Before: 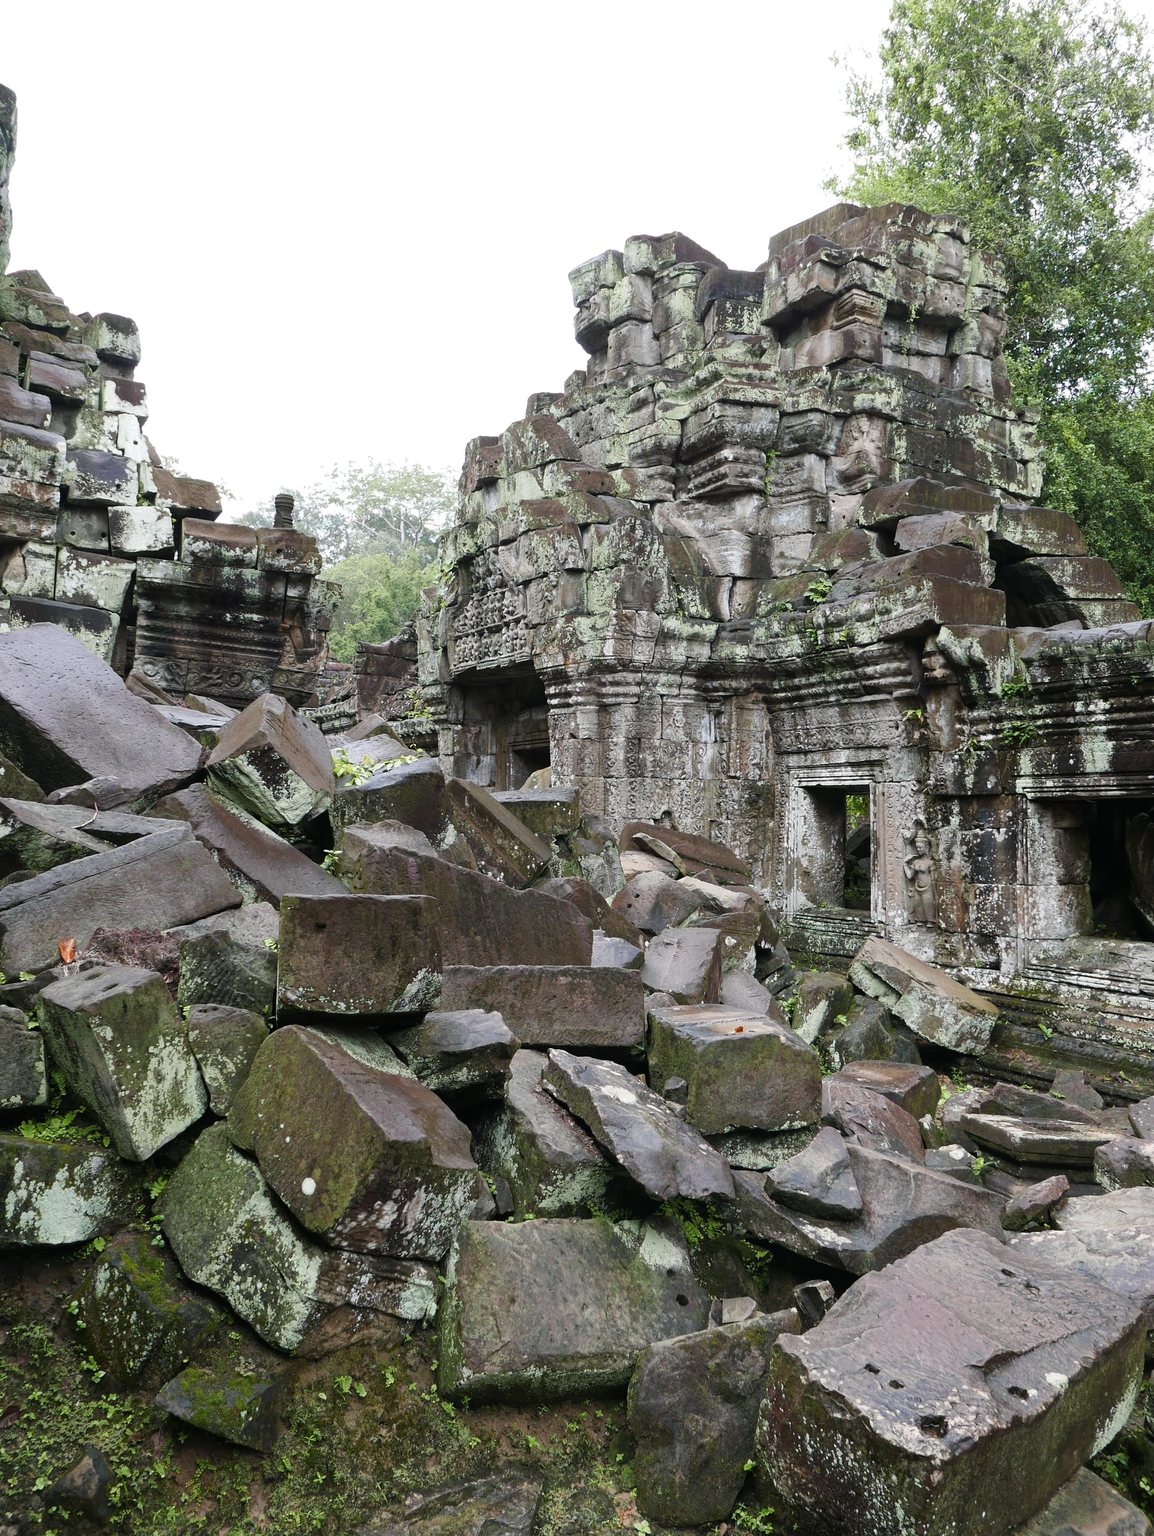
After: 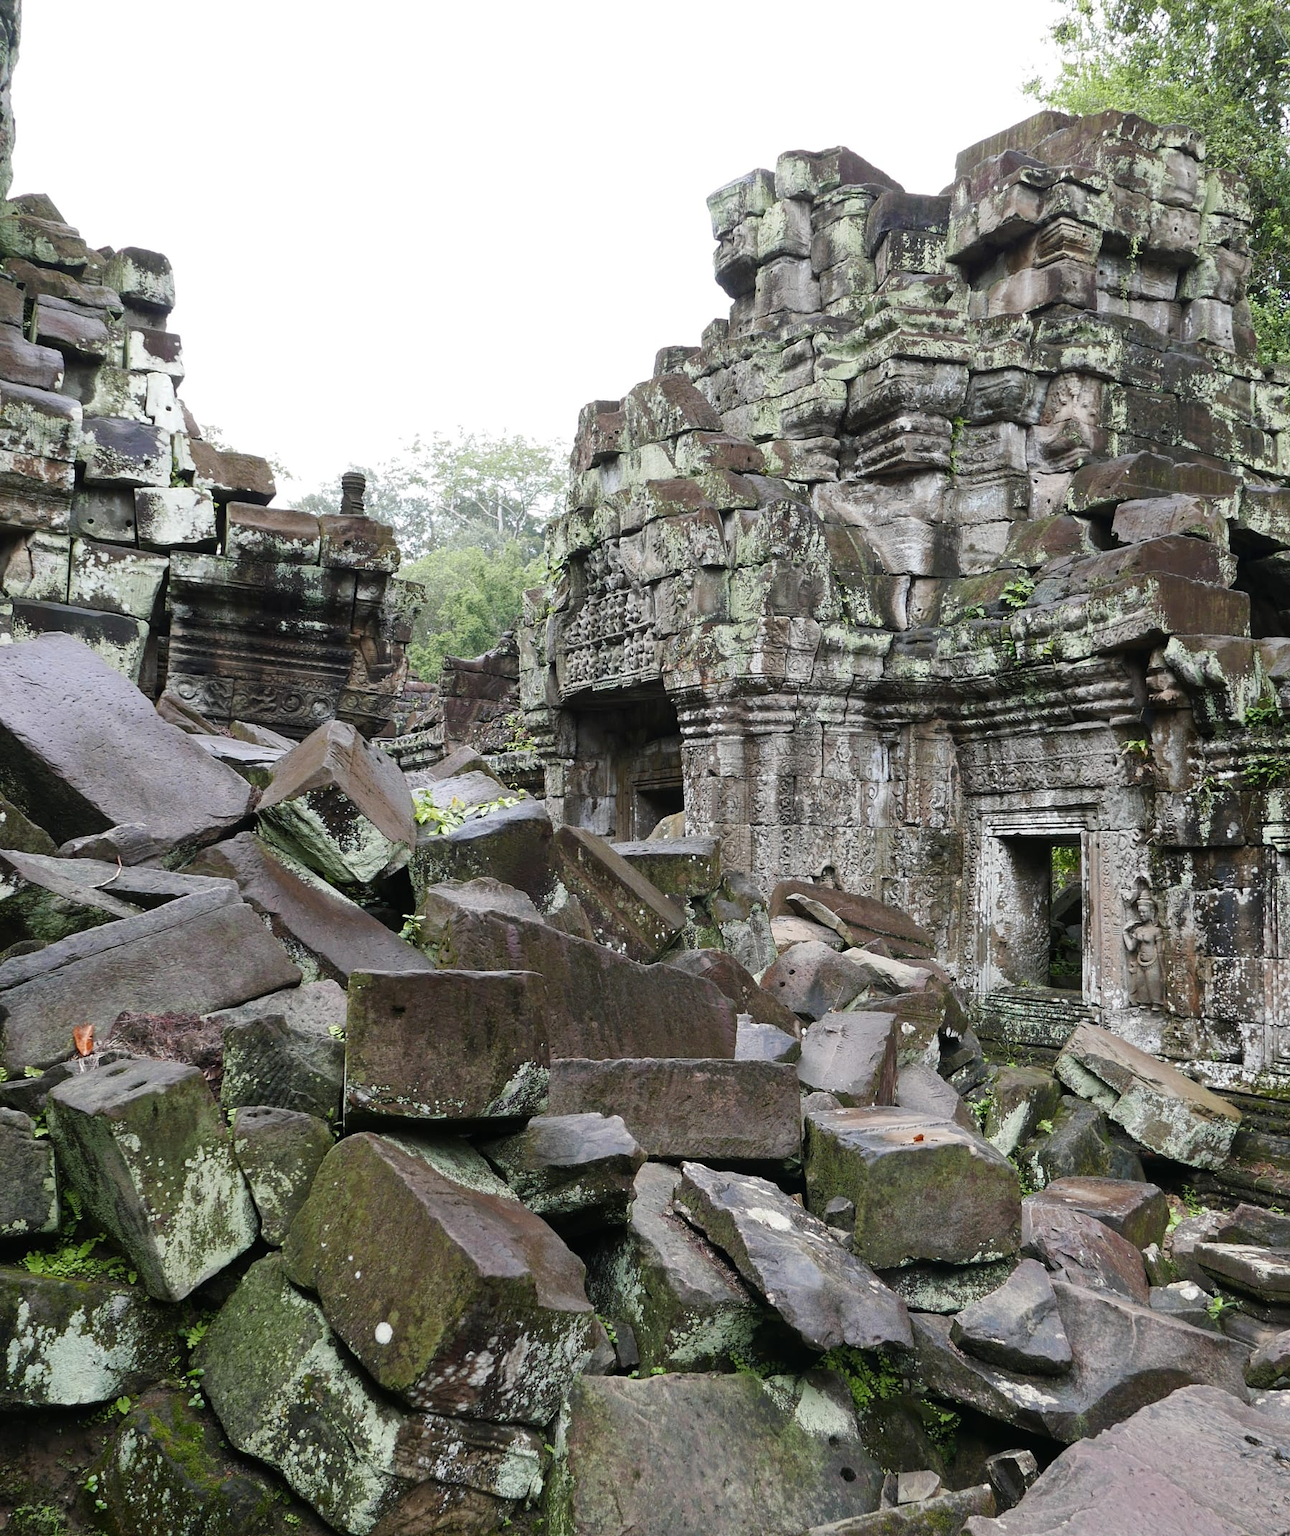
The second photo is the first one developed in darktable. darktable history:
crop: top 7.445%, right 9.833%, bottom 11.922%
